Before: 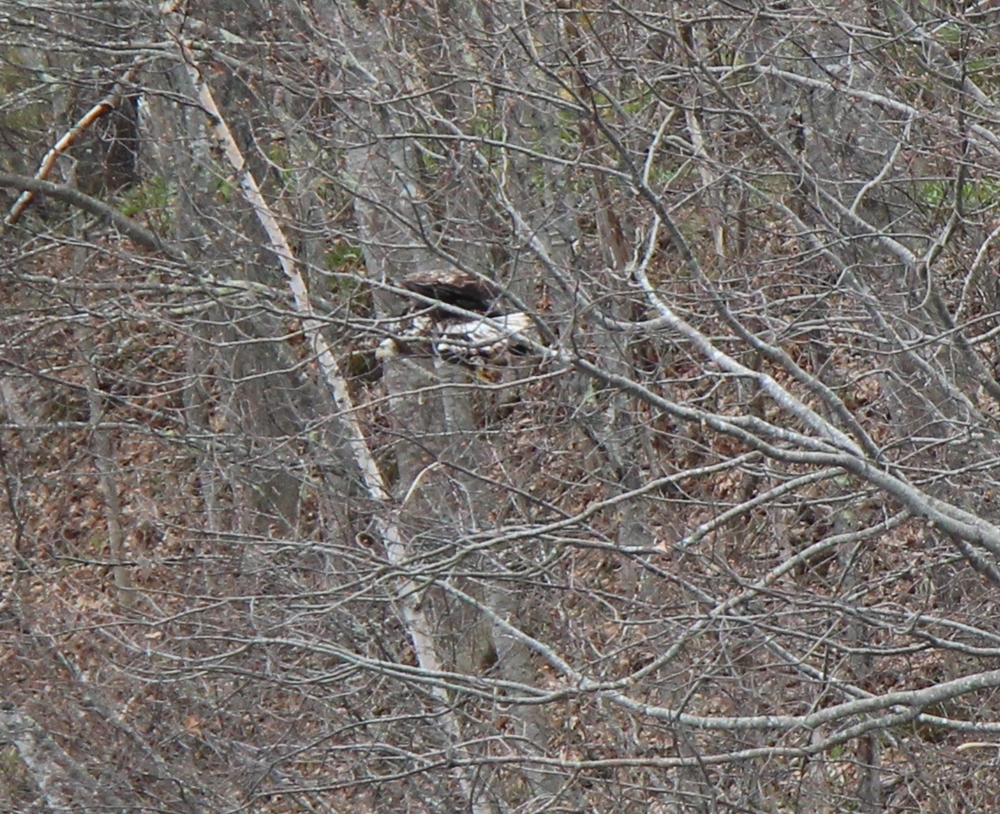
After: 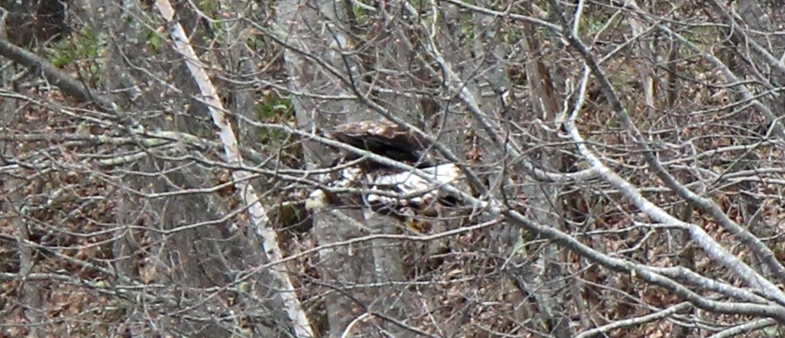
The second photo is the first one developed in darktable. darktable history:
crop: left 7.036%, top 18.398%, right 14.379%, bottom 40.043%
exposure: black level correction 0.004, exposure 0.014 EV, compensate highlight preservation false
tone equalizer: -8 EV -0.417 EV, -7 EV -0.389 EV, -6 EV -0.333 EV, -5 EV -0.222 EV, -3 EV 0.222 EV, -2 EV 0.333 EV, -1 EV 0.389 EV, +0 EV 0.417 EV, edges refinement/feathering 500, mask exposure compensation -1.25 EV, preserve details no
